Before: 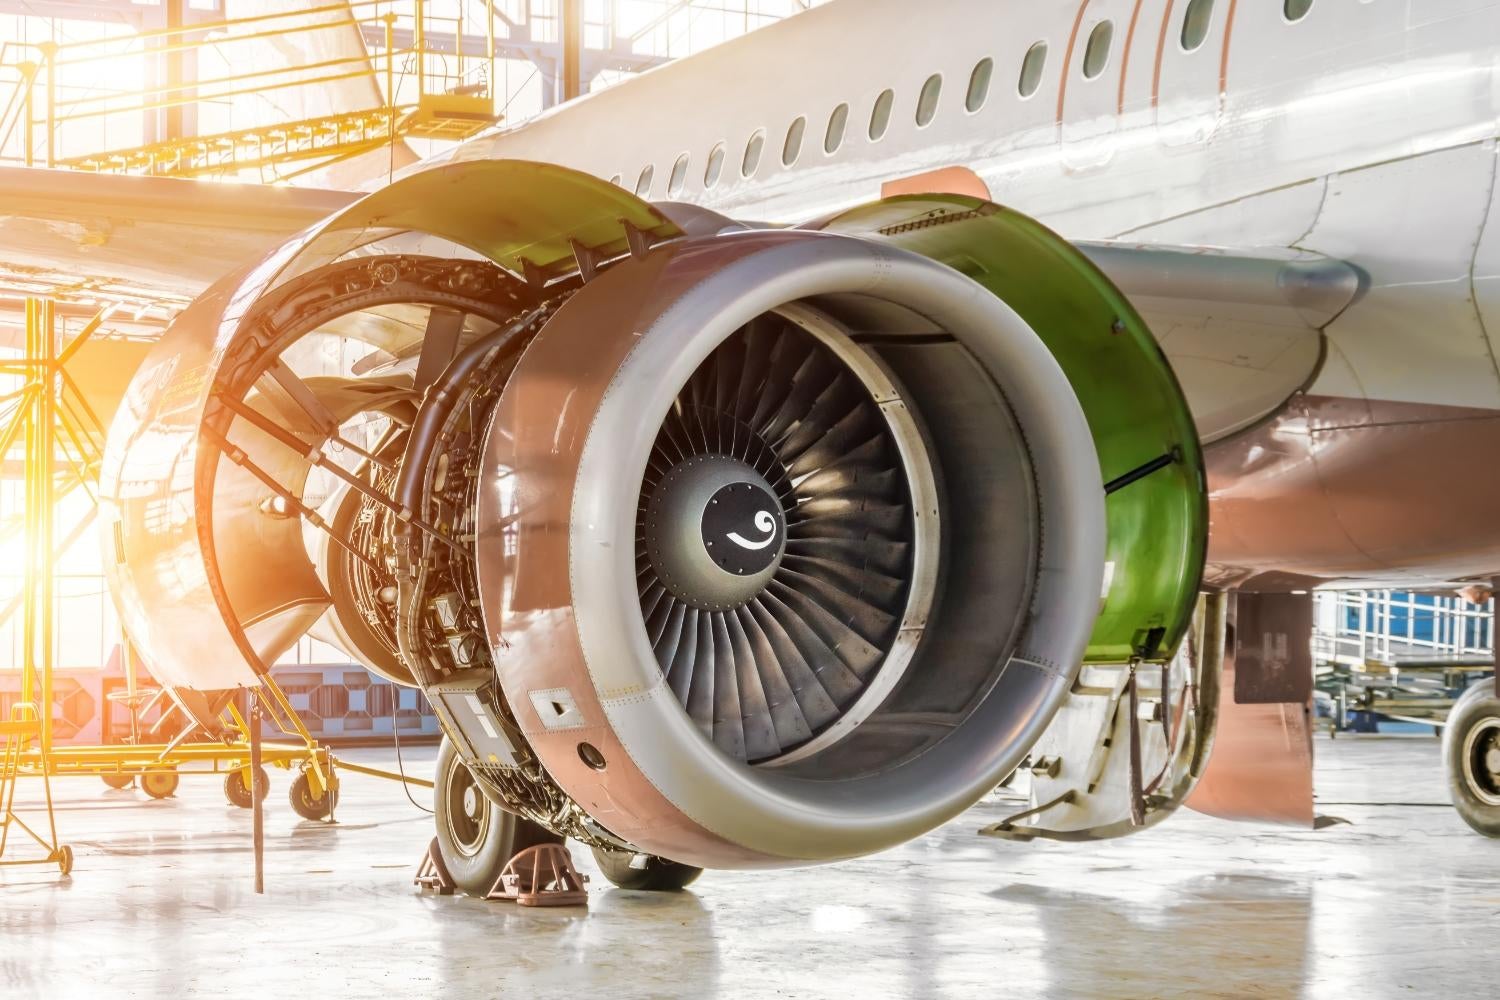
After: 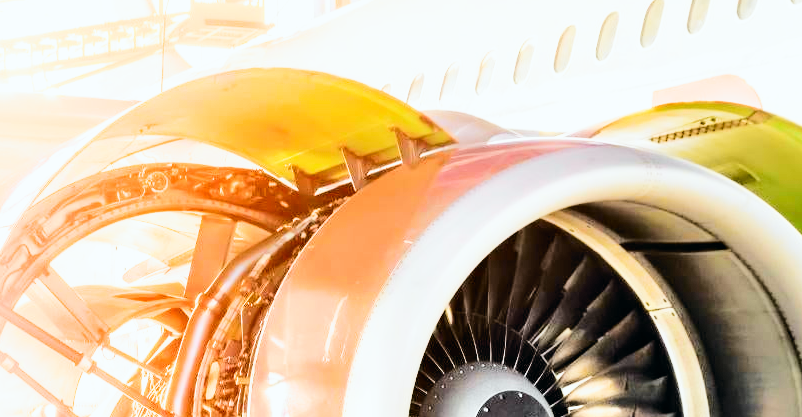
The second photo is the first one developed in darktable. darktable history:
crop: left 15.283%, top 9.275%, right 31.207%, bottom 48.935%
exposure: black level correction 0, exposure 1.739 EV, compensate exposure bias true, compensate highlight preservation false
tone curve: curves: ch0 [(0, 0) (0.071, 0.06) (0.253, 0.242) (0.437, 0.498) (0.55, 0.644) (0.657, 0.749) (0.823, 0.876) (1, 0.99)]; ch1 [(0, 0) (0.346, 0.307) (0.408, 0.369) (0.453, 0.457) (0.476, 0.489) (0.502, 0.493) (0.521, 0.515) (0.537, 0.531) (0.612, 0.641) (0.676, 0.728) (1, 1)]; ch2 [(0, 0) (0.346, 0.34) (0.434, 0.46) (0.485, 0.494) (0.5, 0.494) (0.511, 0.504) (0.537, 0.551) (0.579, 0.599) (0.625, 0.686) (1, 1)], color space Lab, independent channels, preserve colors none
filmic rgb: black relative exposure -5.08 EV, white relative exposure 3.97 EV, hardness 2.9, contrast 1.298, highlights saturation mix -30.37%
tone equalizer: edges refinement/feathering 500, mask exposure compensation -1.57 EV, preserve details no
contrast brightness saturation: saturation -0.024
